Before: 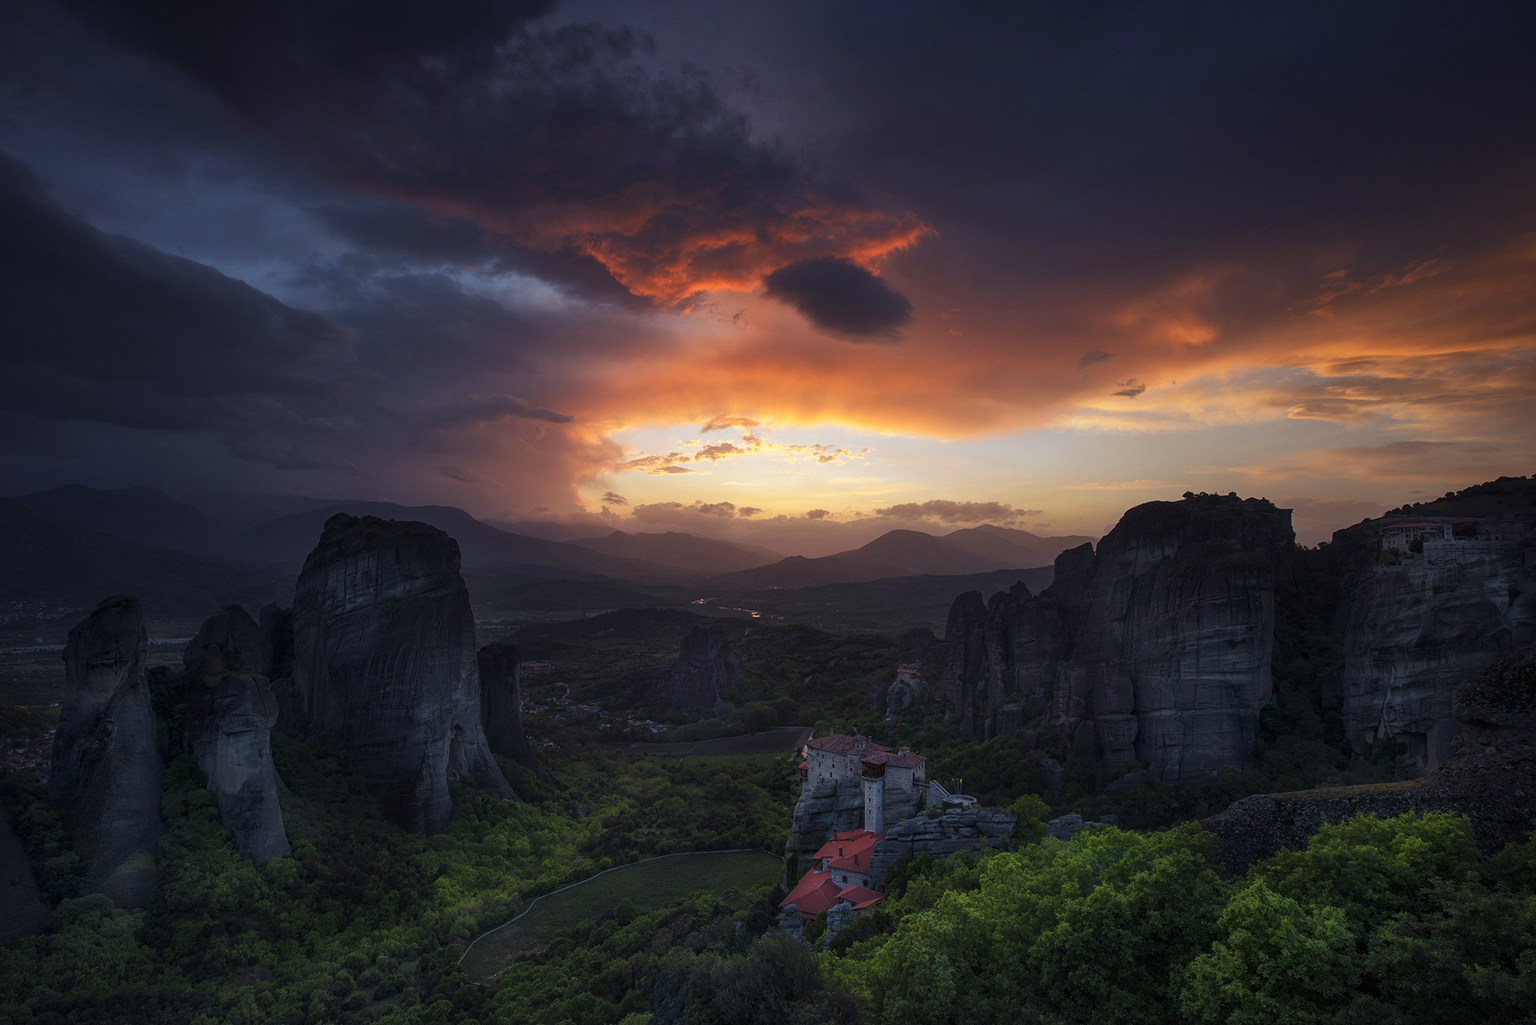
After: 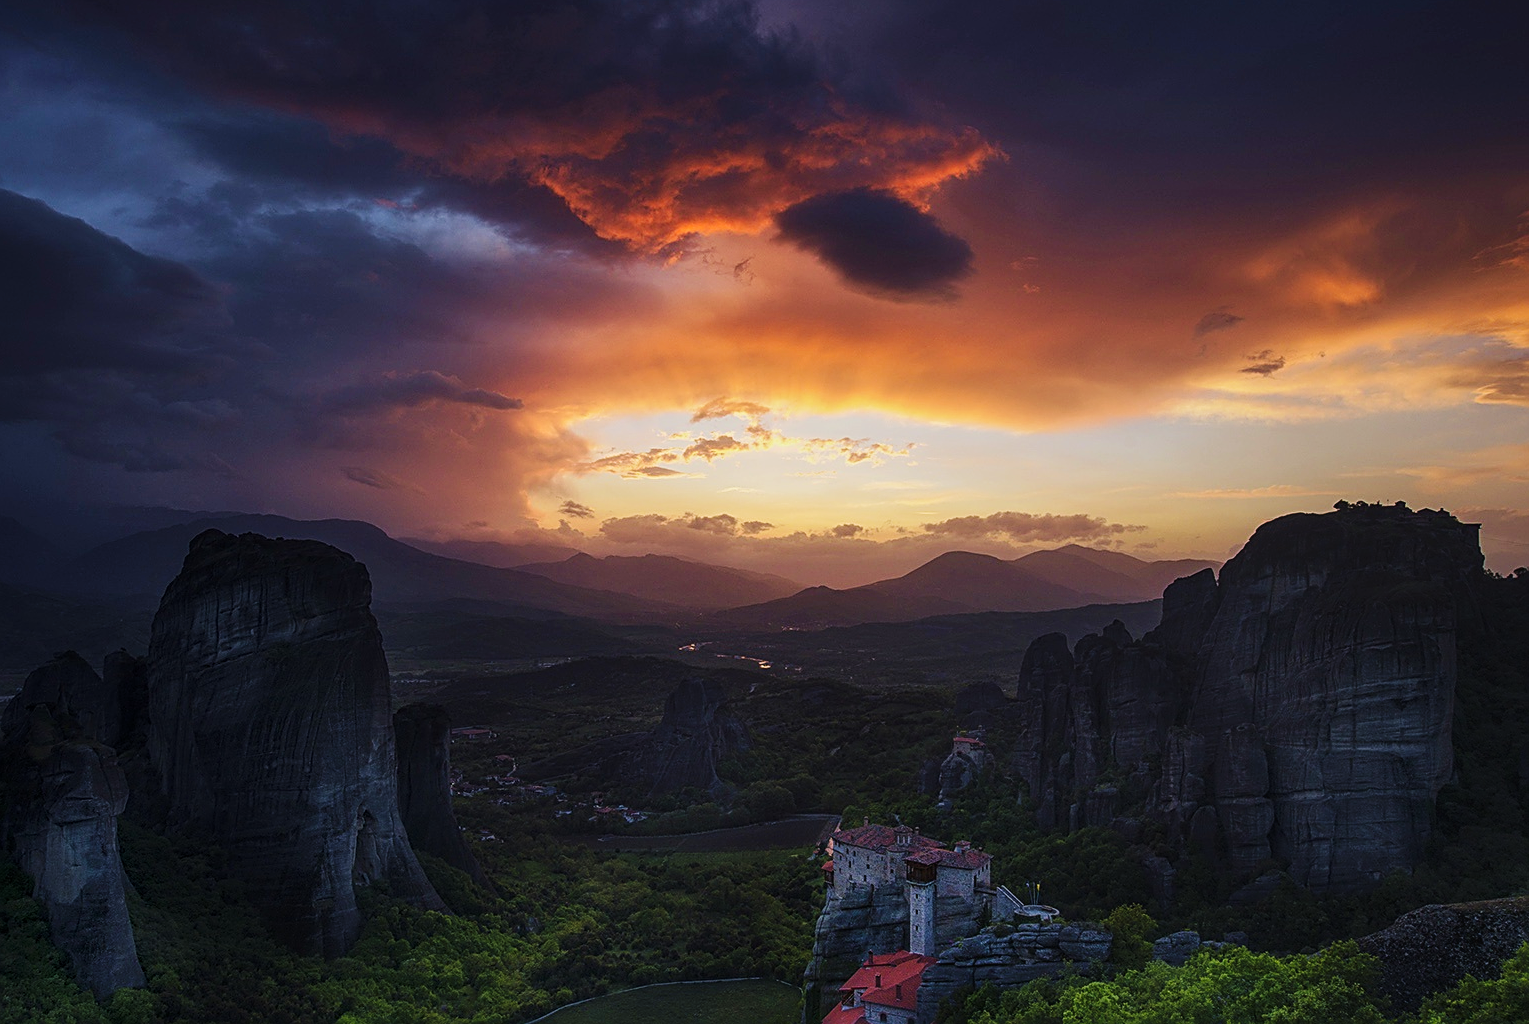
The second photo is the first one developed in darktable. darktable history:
crop and rotate: left 11.889%, top 11.345%, right 13.433%, bottom 13.694%
local contrast: detail 109%
sharpen: amount 0.589
tone curve: curves: ch0 [(0, 0) (0.037, 0.025) (0.131, 0.093) (0.275, 0.256) (0.476, 0.517) (0.607, 0.667) (0.691, 0.745) (0.789, 0.836) (0.911, 0.925) (0.997, 0.995)]; ch1 [(0, 0) (0.301, 0.3) (0.444, 0.45) (0.493, 0.495) (0.507, 0.503) (0.534, 0.533) (0.582, 0.58) (0.658, 0.693) (0.746, 0.77) (1, 1)]; ch2 [(0, 0) (0.246, 0.233) (0.36, 0.352) (0.415, 0.418) (0.476, 0.492) (0.502, 0.504) (0.525, 0.518) (0.539, 0.544) (0.586, 0.602) (0.634, 0.651) (0.706, 0.727) (0.853, 0.852) (1, 0.951)], preserve colors none
velvia: on, module defaults
